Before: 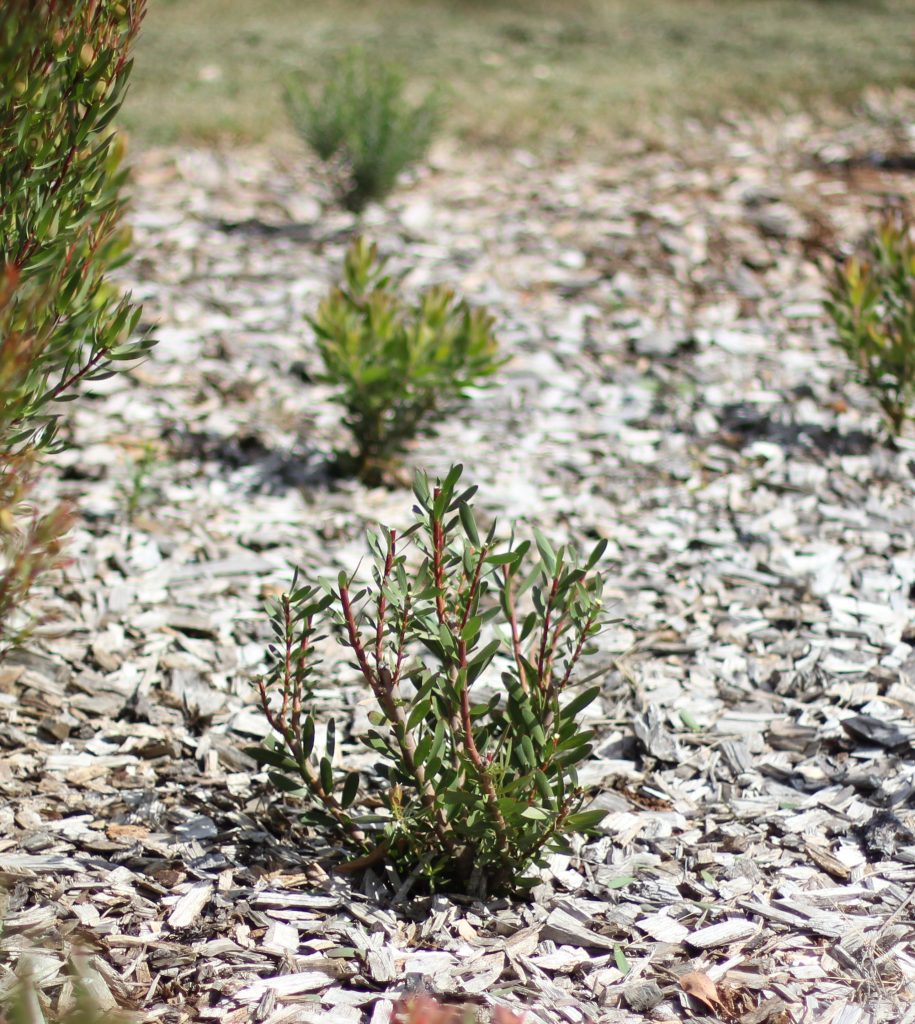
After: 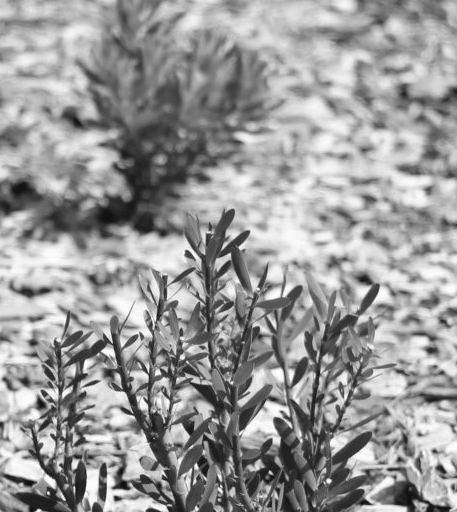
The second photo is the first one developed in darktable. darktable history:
crop: left 25%, top 25%, right 25%, bottom 25%
color zones: curves: ch0 [(0, 0.5) (0.125, 0.4) (0.25, 0.5) (0.375, 0.4) (0.5, 0.4) (0.625, 0.35) (0.75, 0.35) (0.875, 0.5)]; ch1 [(0, 0.35) (0.125, 0.45) (0.25, 0.35) (0.375, 0.35) (0.5, 0.35) (0.625, 0.35) (0.75, 0.45) (0.875, 0.35)]; ch2 [(0, 0.6) (0.125, 0.5) (0.25, 0.5) (0.375, 0.6) (0.5, 0.6) (0.625, 0.5) (0.75, 0.5) (0.875, 0.5)]
monochrome: on, module defaults
